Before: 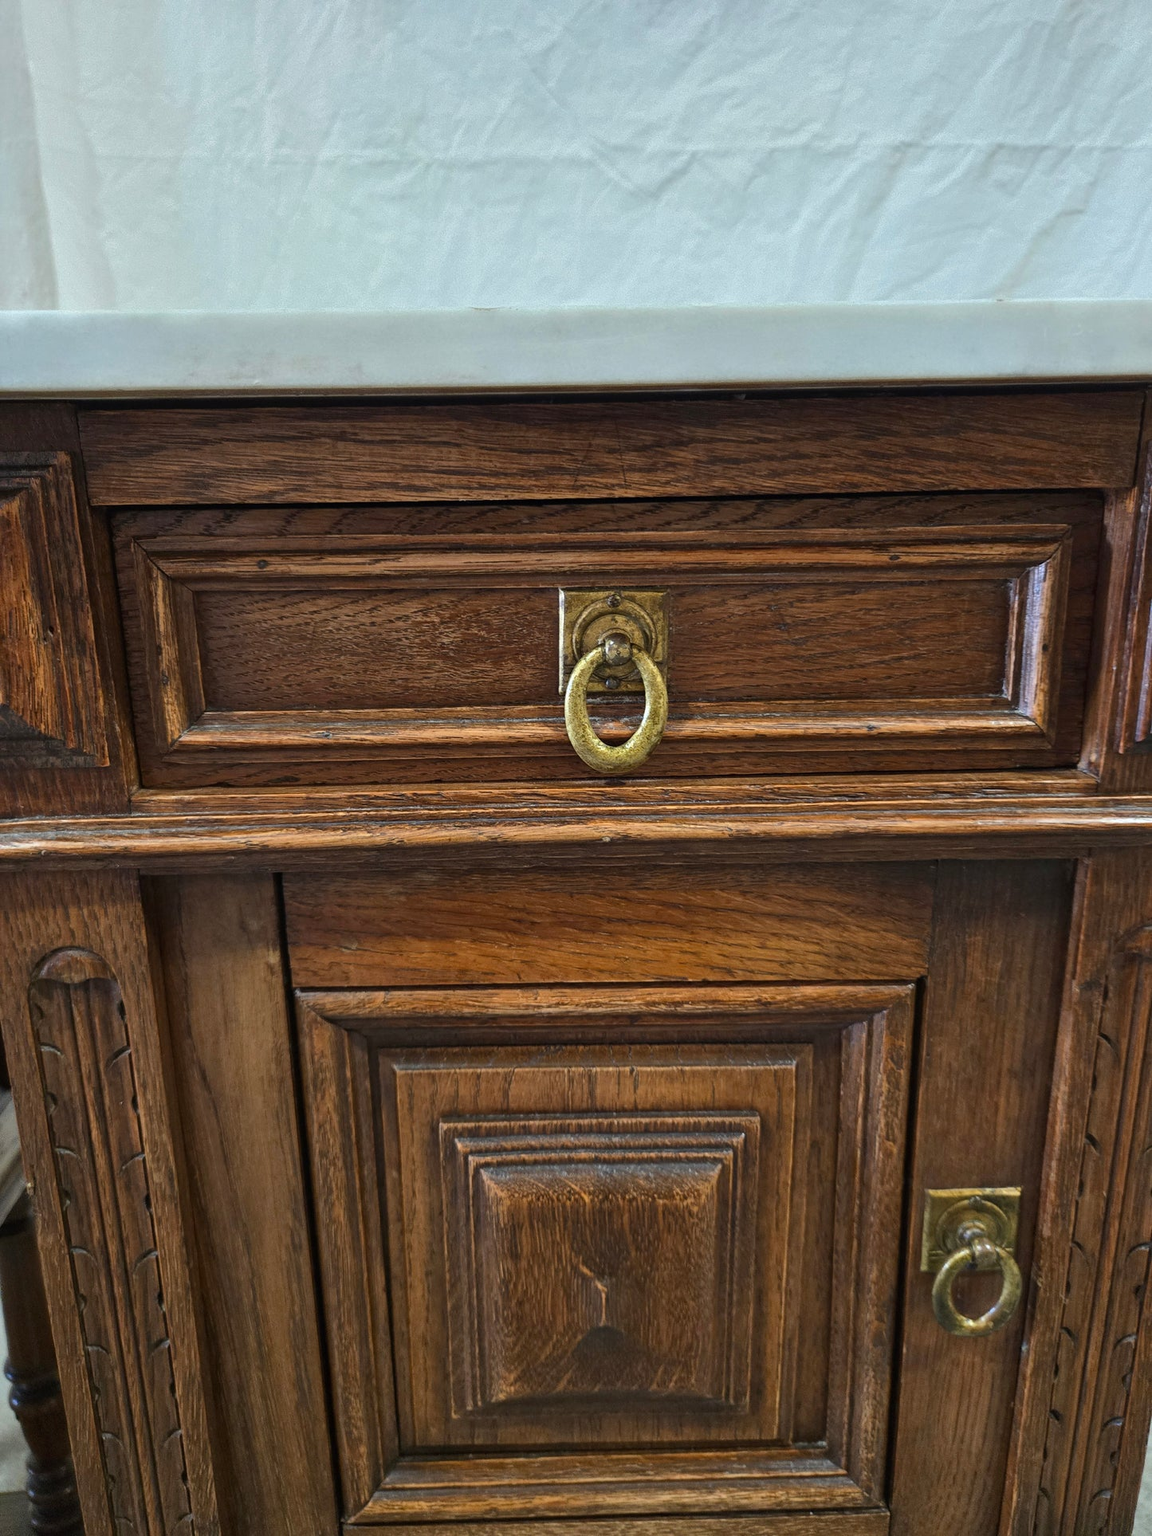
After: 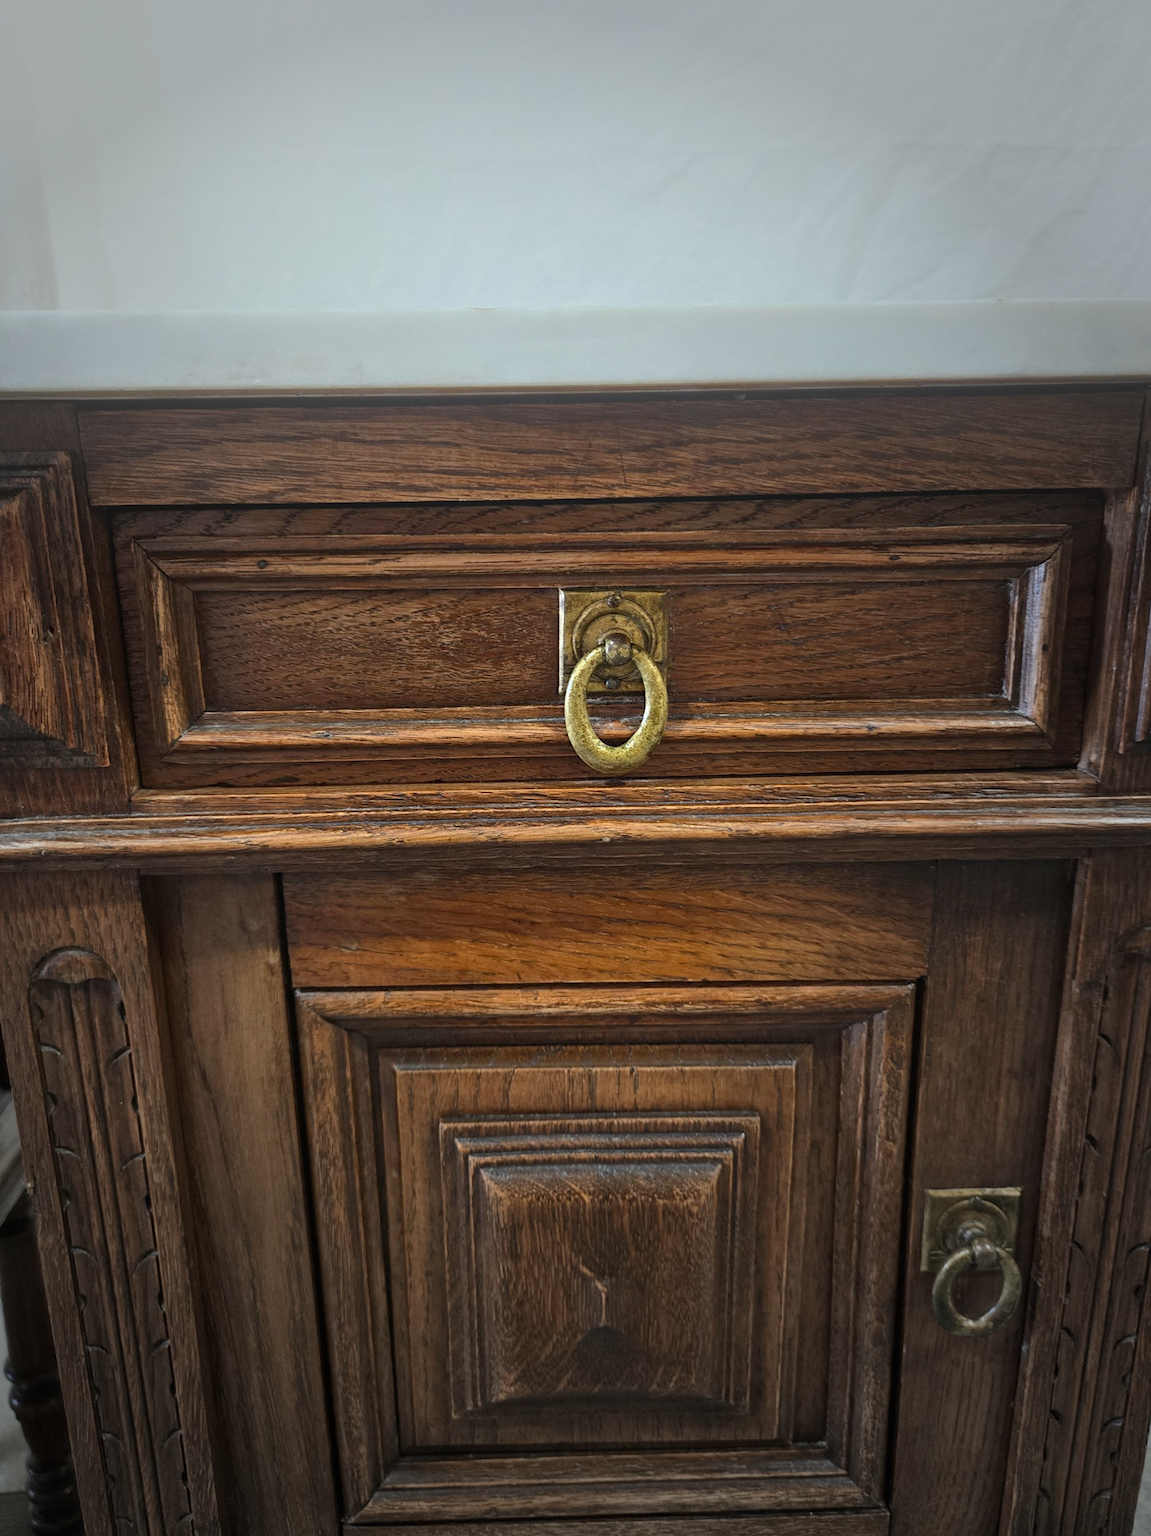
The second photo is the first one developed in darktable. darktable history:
bloom: size 38%, threshold 95%, strength 30%
vignetting: fall-off start 33.76%, fall-off radius 64.94%, brightness -0.575, center (-0.12, -0.002), width/height ratio 0.959
